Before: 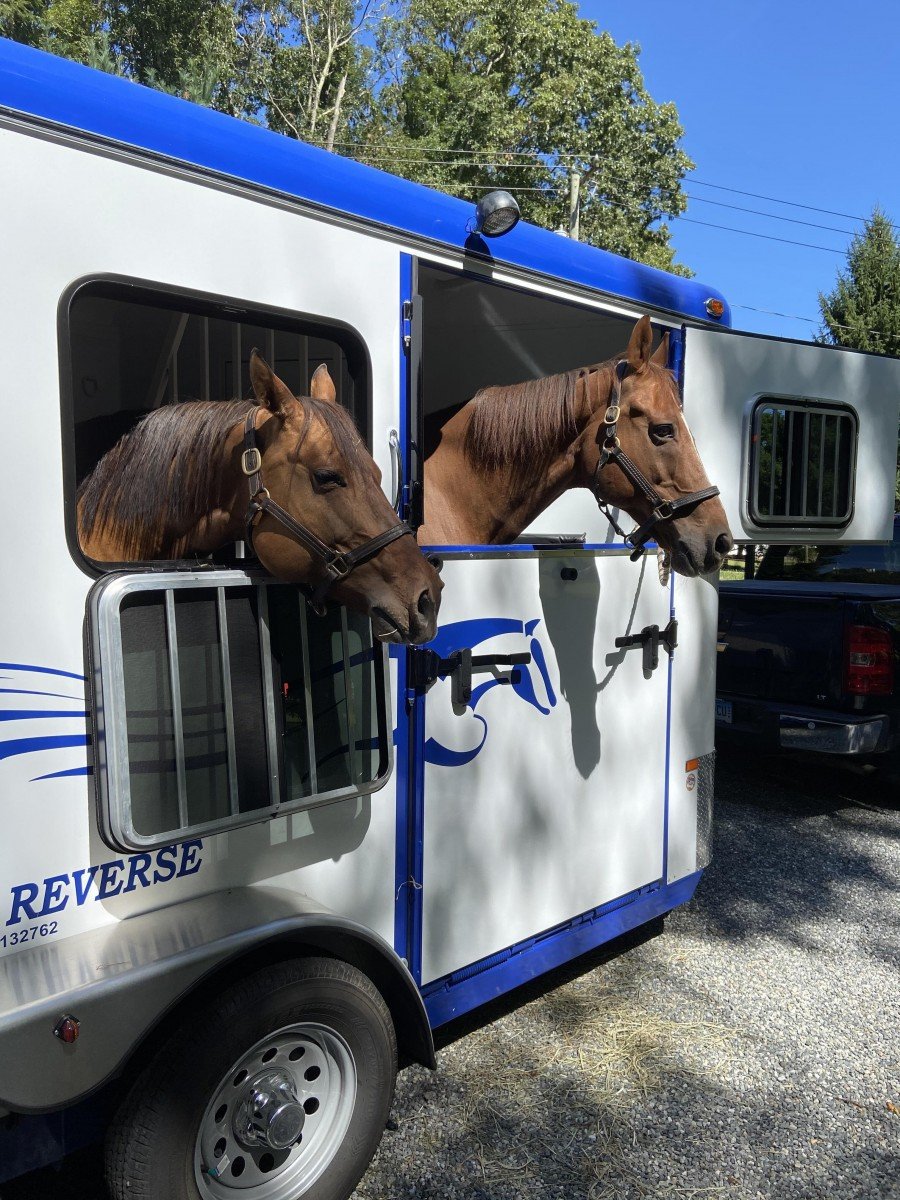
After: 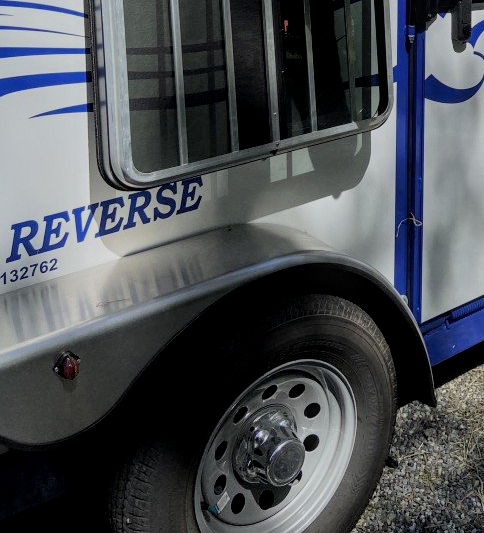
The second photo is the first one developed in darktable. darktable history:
crop and rotate: top 55.31%, right 46.149%, bottom 0.206%
filmic rgb: black relative exposure -7.65 EV, white relative exposure 4.56 EV, threshold 5.97 EV, hardness 3.61, color science v6 (2022), enable highlight reconstruction true
local contrast: on, module defaults
